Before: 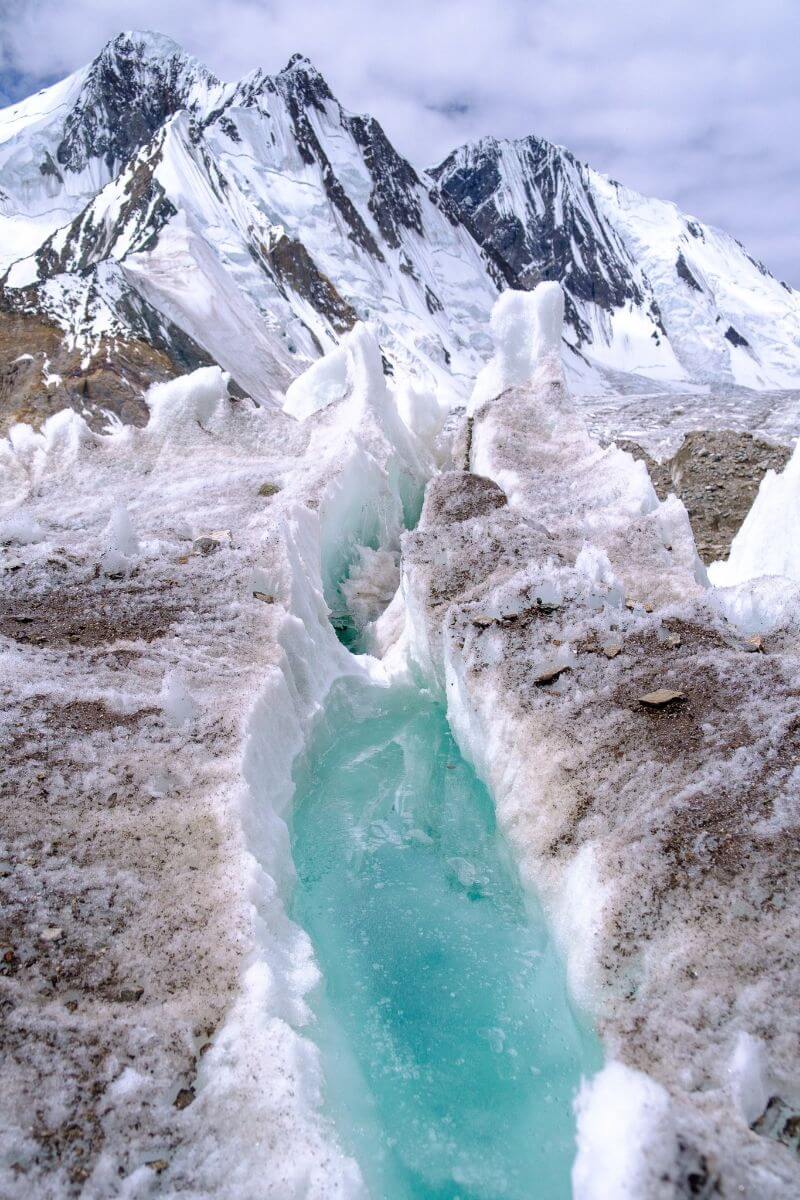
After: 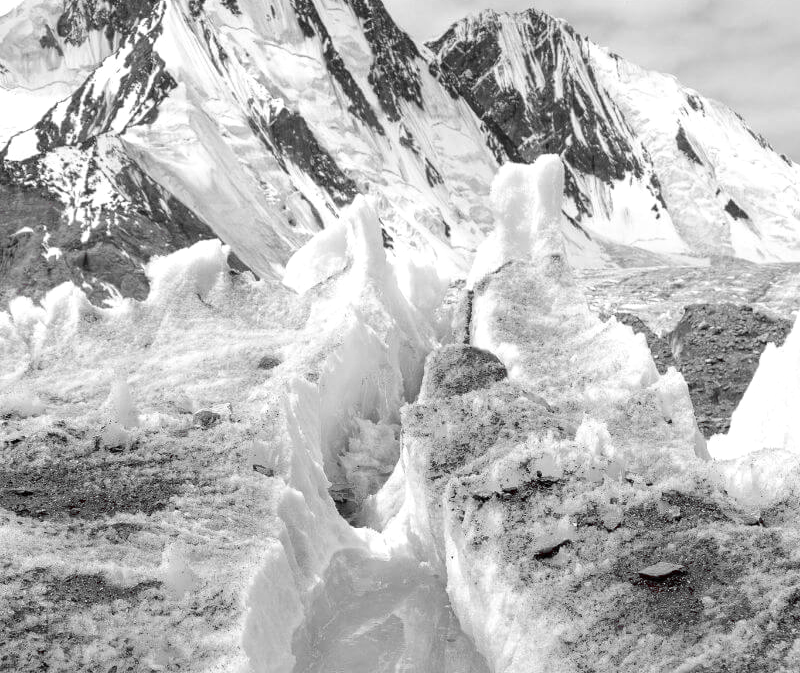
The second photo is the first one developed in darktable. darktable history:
color zones: curves: ch1 [(0, 0.831) (0.08, 0.771) (0.157, 0.268) (0.241, 0.207) (0.562, -0.005) (0.714, -0.013) (0.876, 0.01) (1, 0.831)]
crop and rotate: top 10.605%, bottom 33.274%
white balance: red 0.98, blue 1.61
